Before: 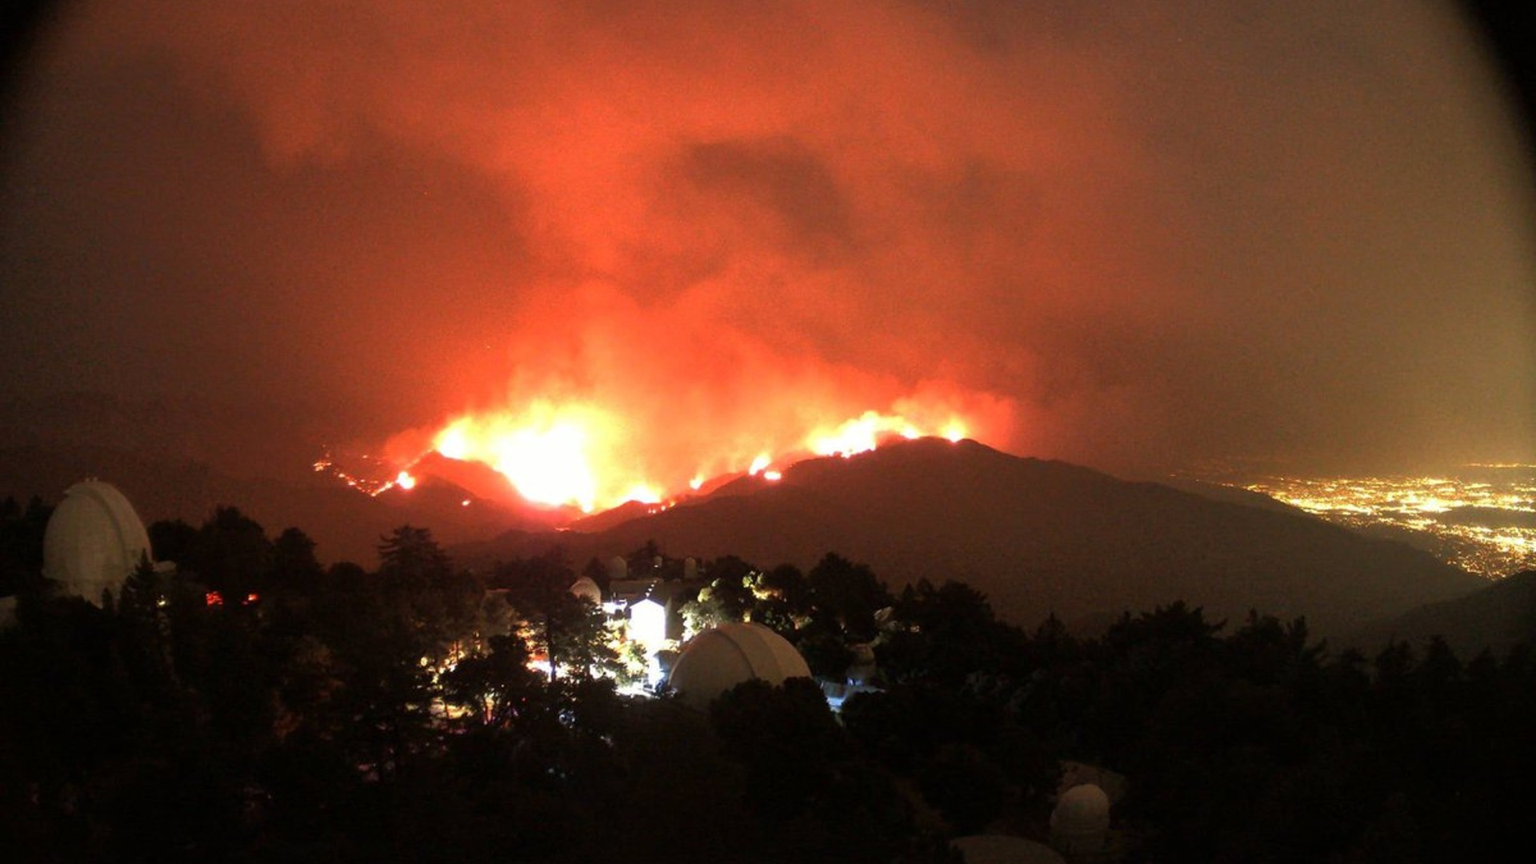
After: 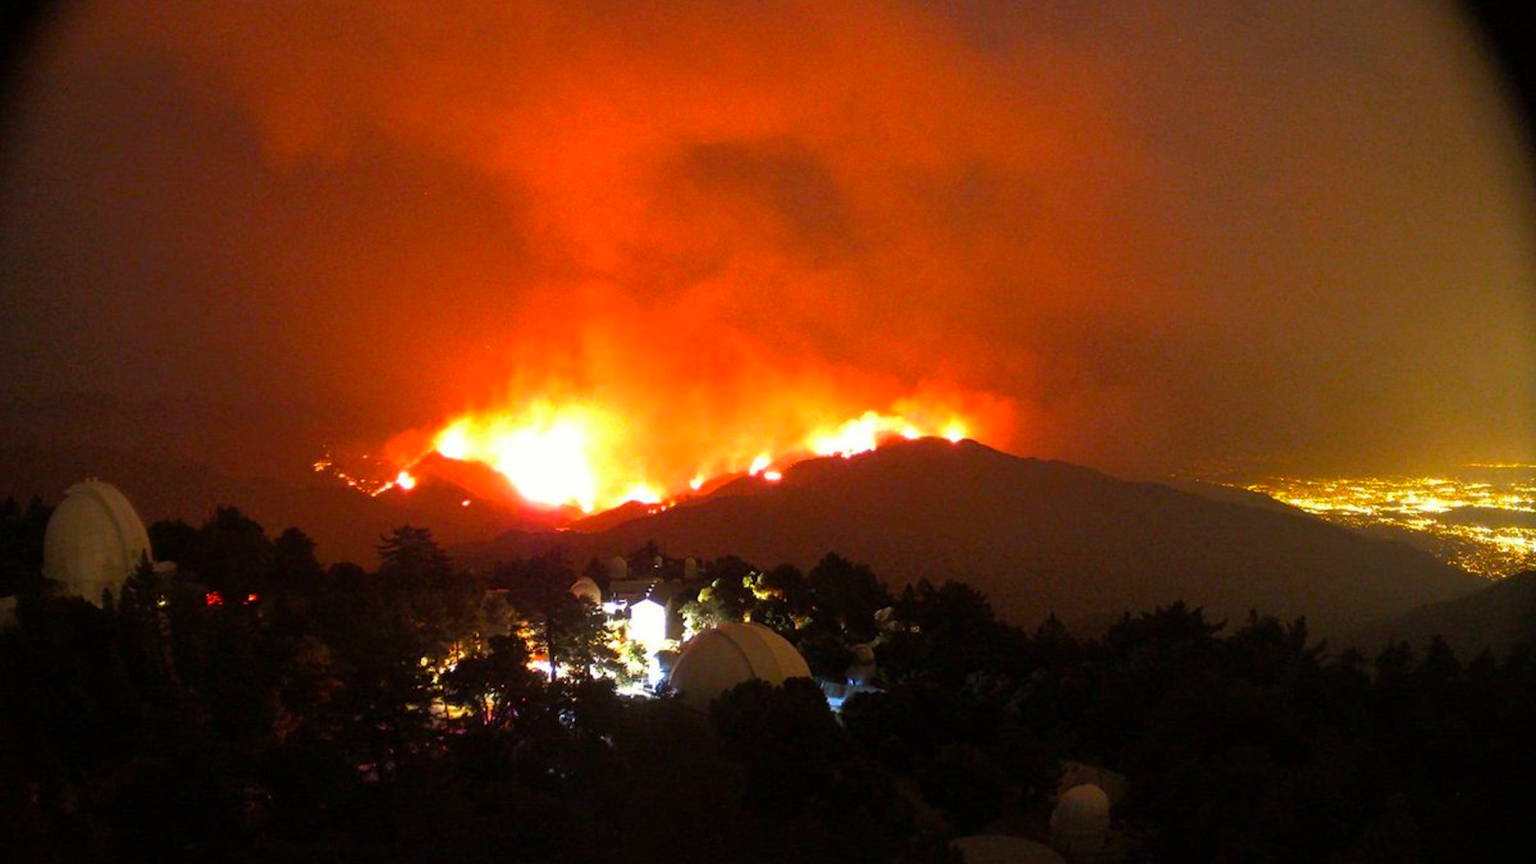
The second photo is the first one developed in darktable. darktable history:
color balance rgb: shadows lift › chroma 3.056%, shadows lift › hue 281.74°, perceptual saturation grading › global saturation 29.424%, global vibrance 20%
